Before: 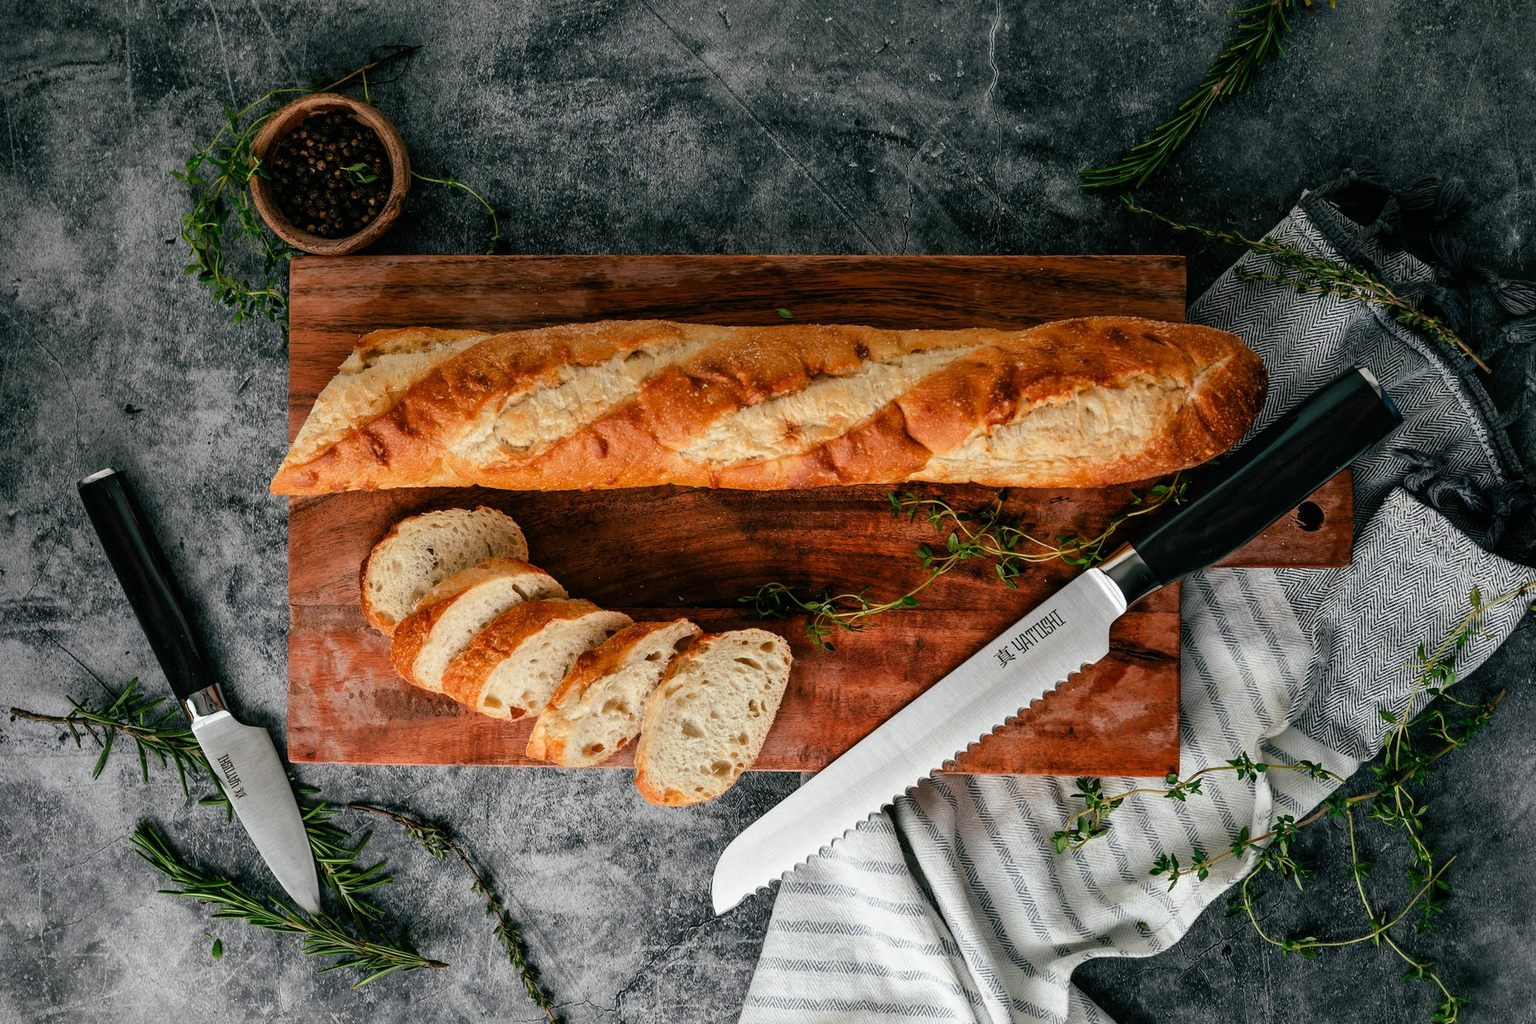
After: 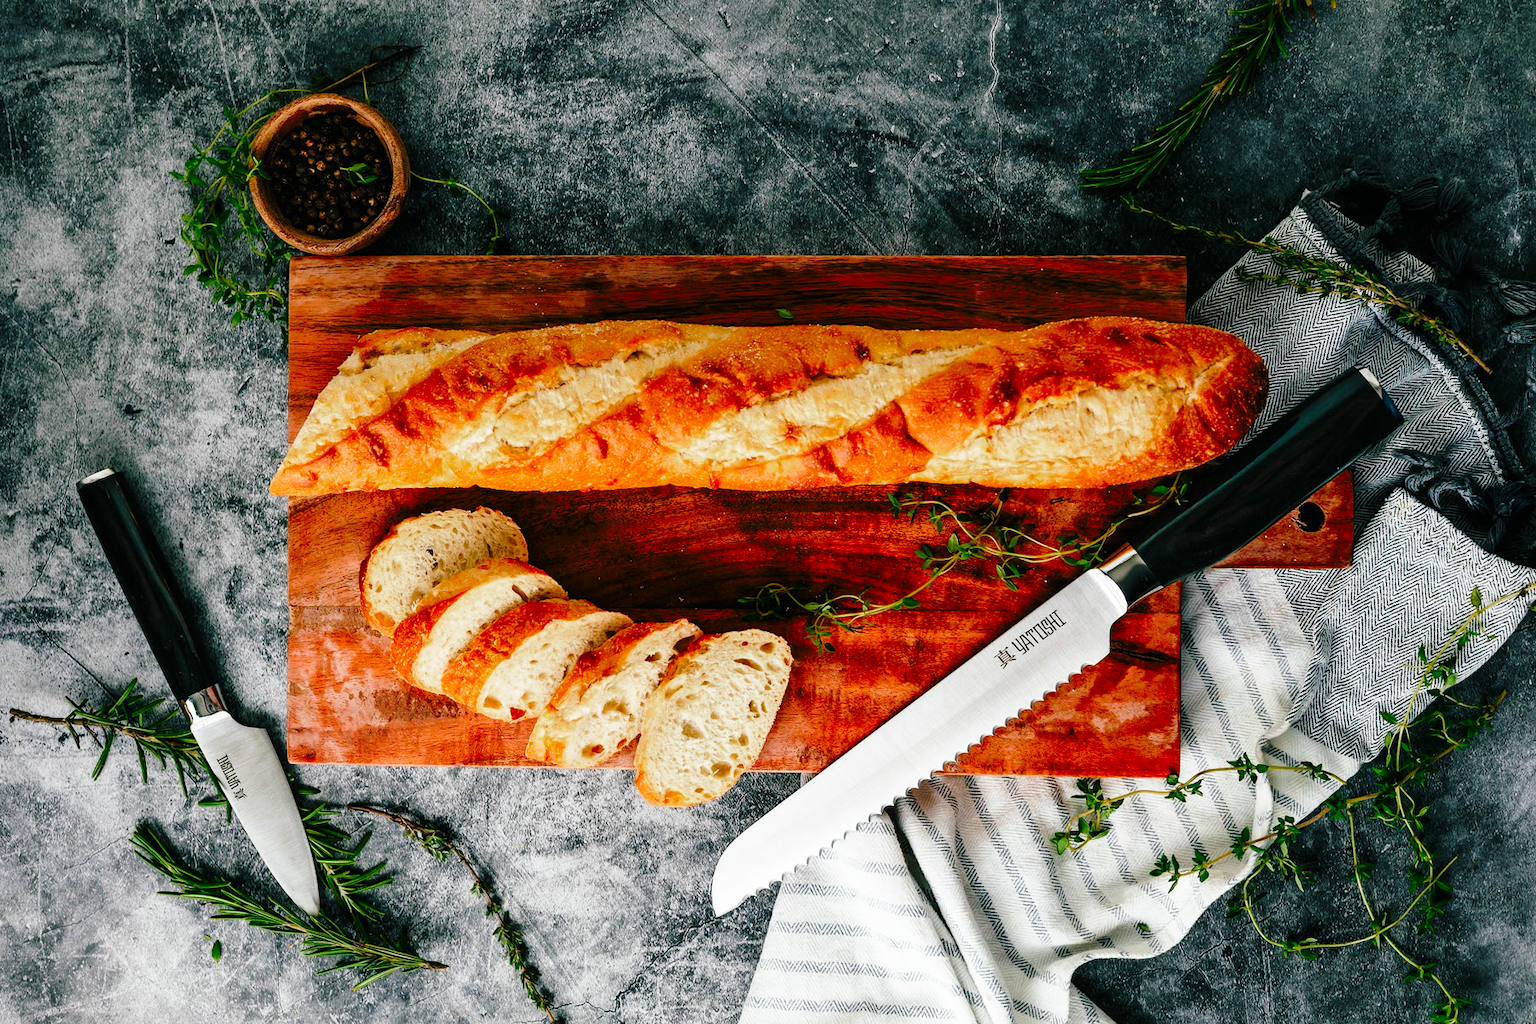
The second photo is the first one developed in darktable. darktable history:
crop and rotate: left 0.065%, bottom 0.008%
base curve: curves: ch0 [(0, 0) (0.028, 0.03) (0.121, 0.232) (0.46, 0.748) (0.859, 0.968) (1, 1)], preserve colors none
color zones: curves: ch0 [(0, 0.554) (0.146, 0.662) (0.293, 0.86) (0.503, 0.774) (0.637, 0.106) (0.74, 0.072) (0.866, 0.488) (0.998, 0.569)]; ch1 [(0, 0) (0.143, 0) (0.286, 0) (0.429, 0) (0.571, 0) (0.714, 0) (0.857, 0)], mix -123.54%
